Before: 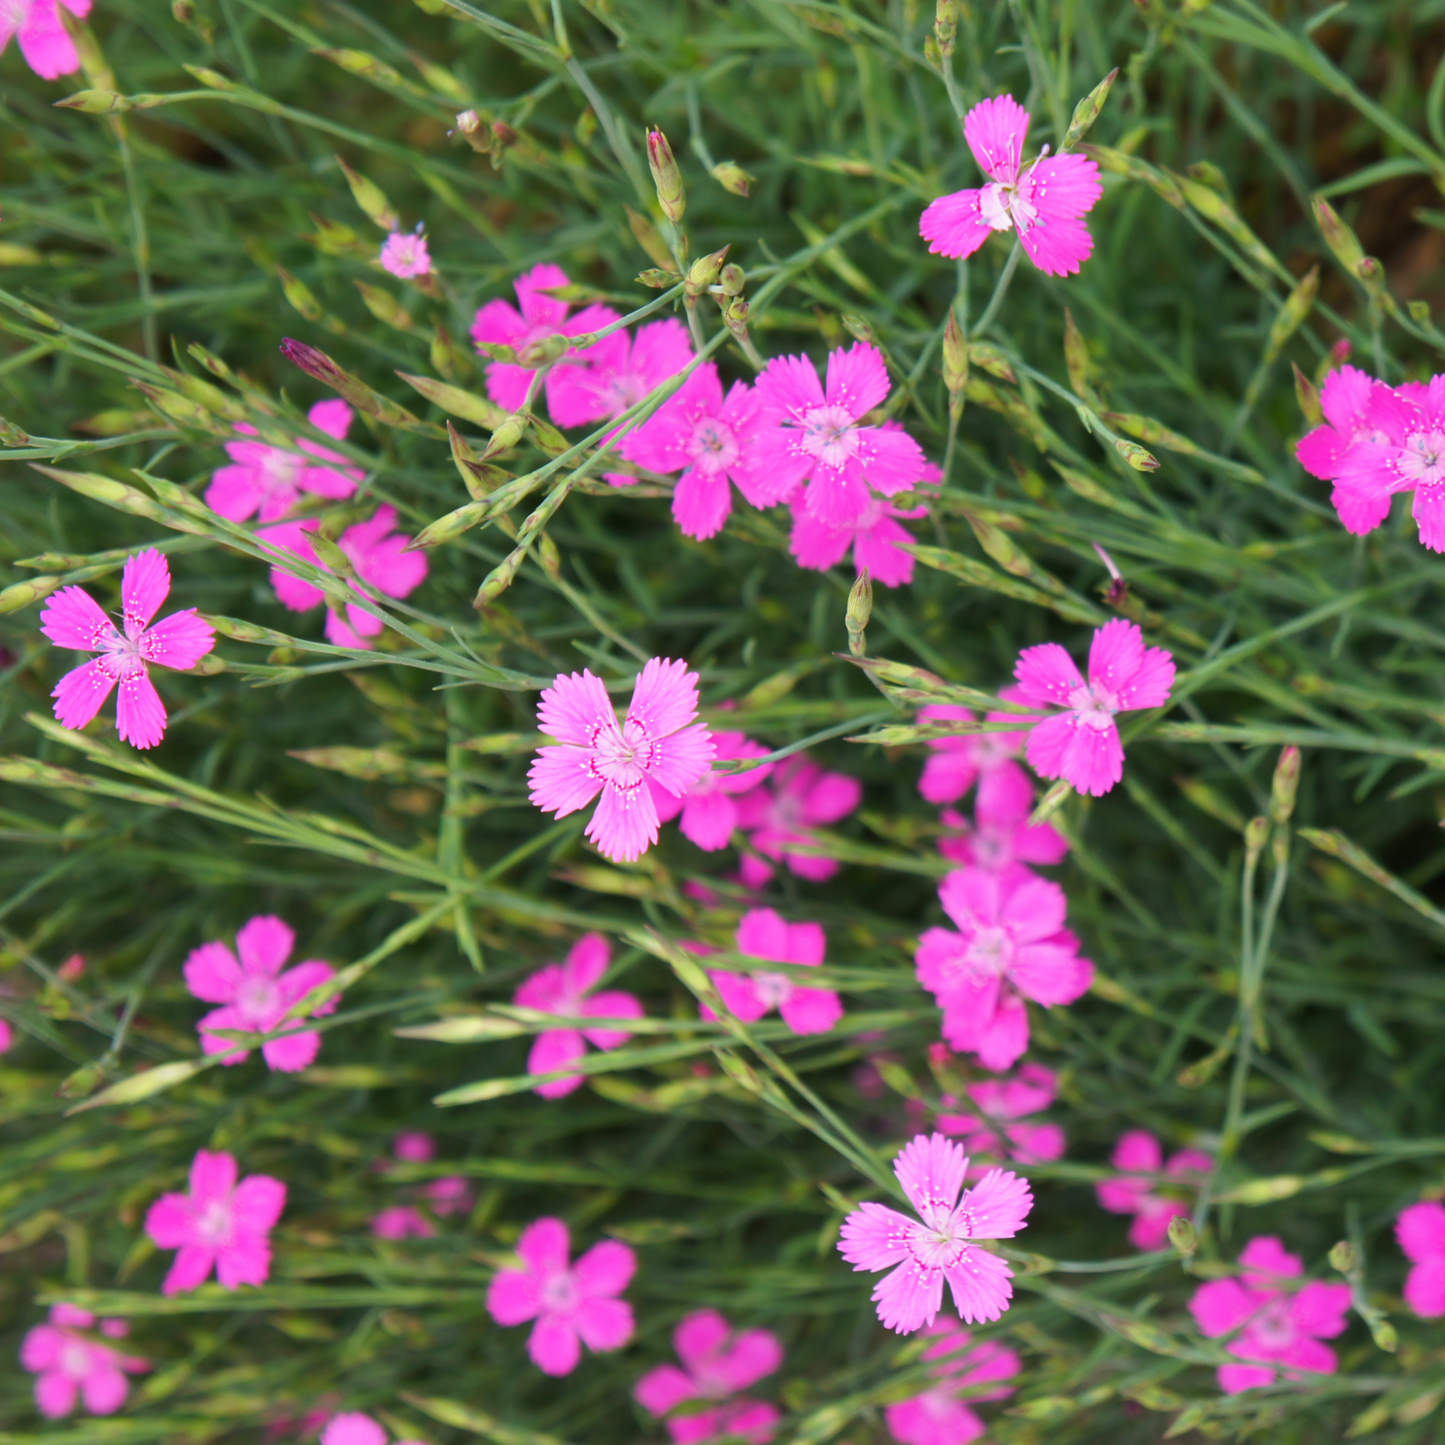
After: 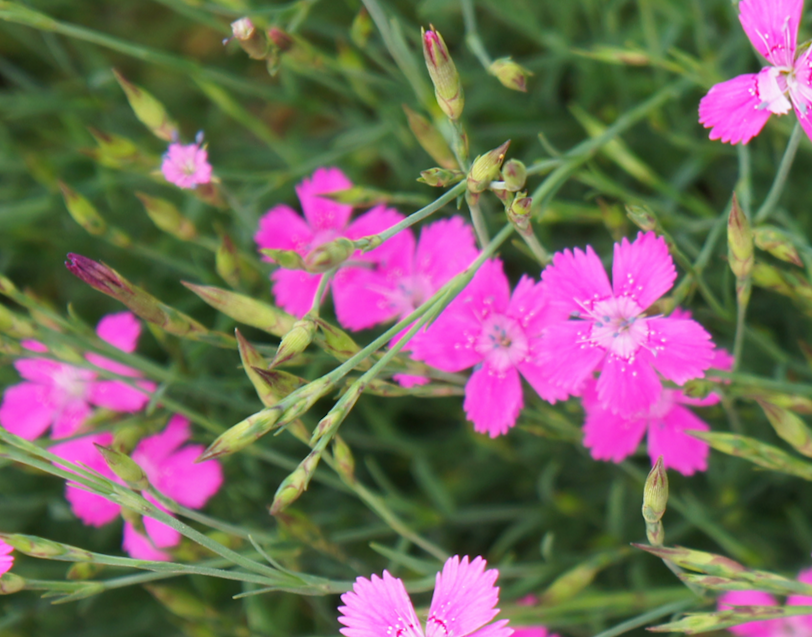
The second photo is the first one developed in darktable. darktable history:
crop: left 15.306%, top 9.065%, right 30.789%, bottom 48.638%
rotate and perspective: rotation -2.56°, automatic cropping off
